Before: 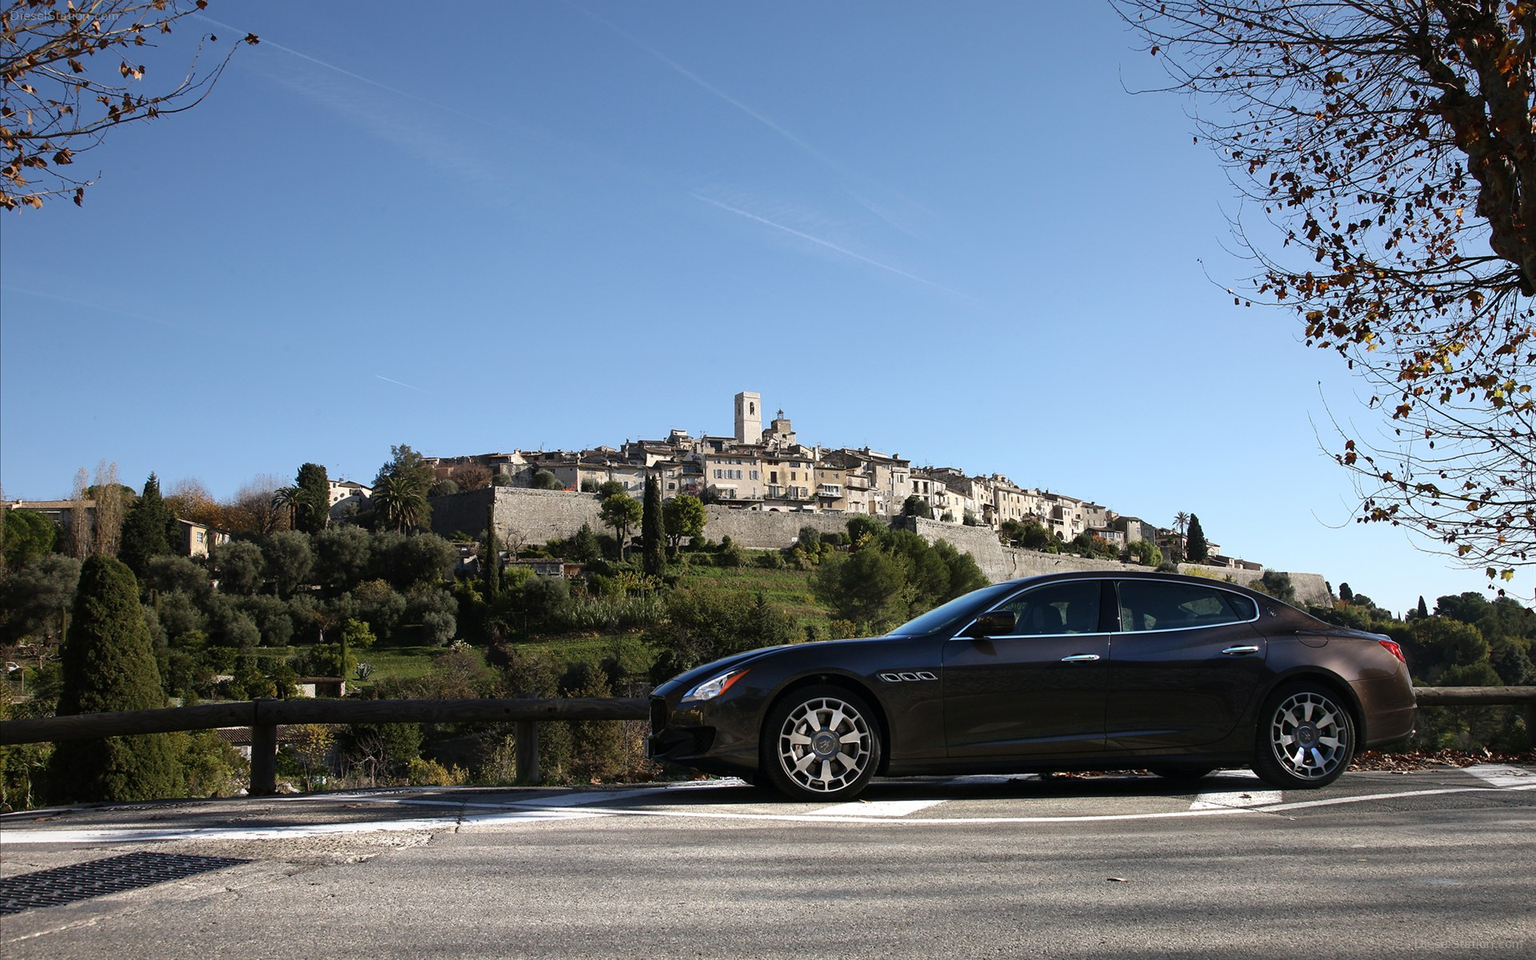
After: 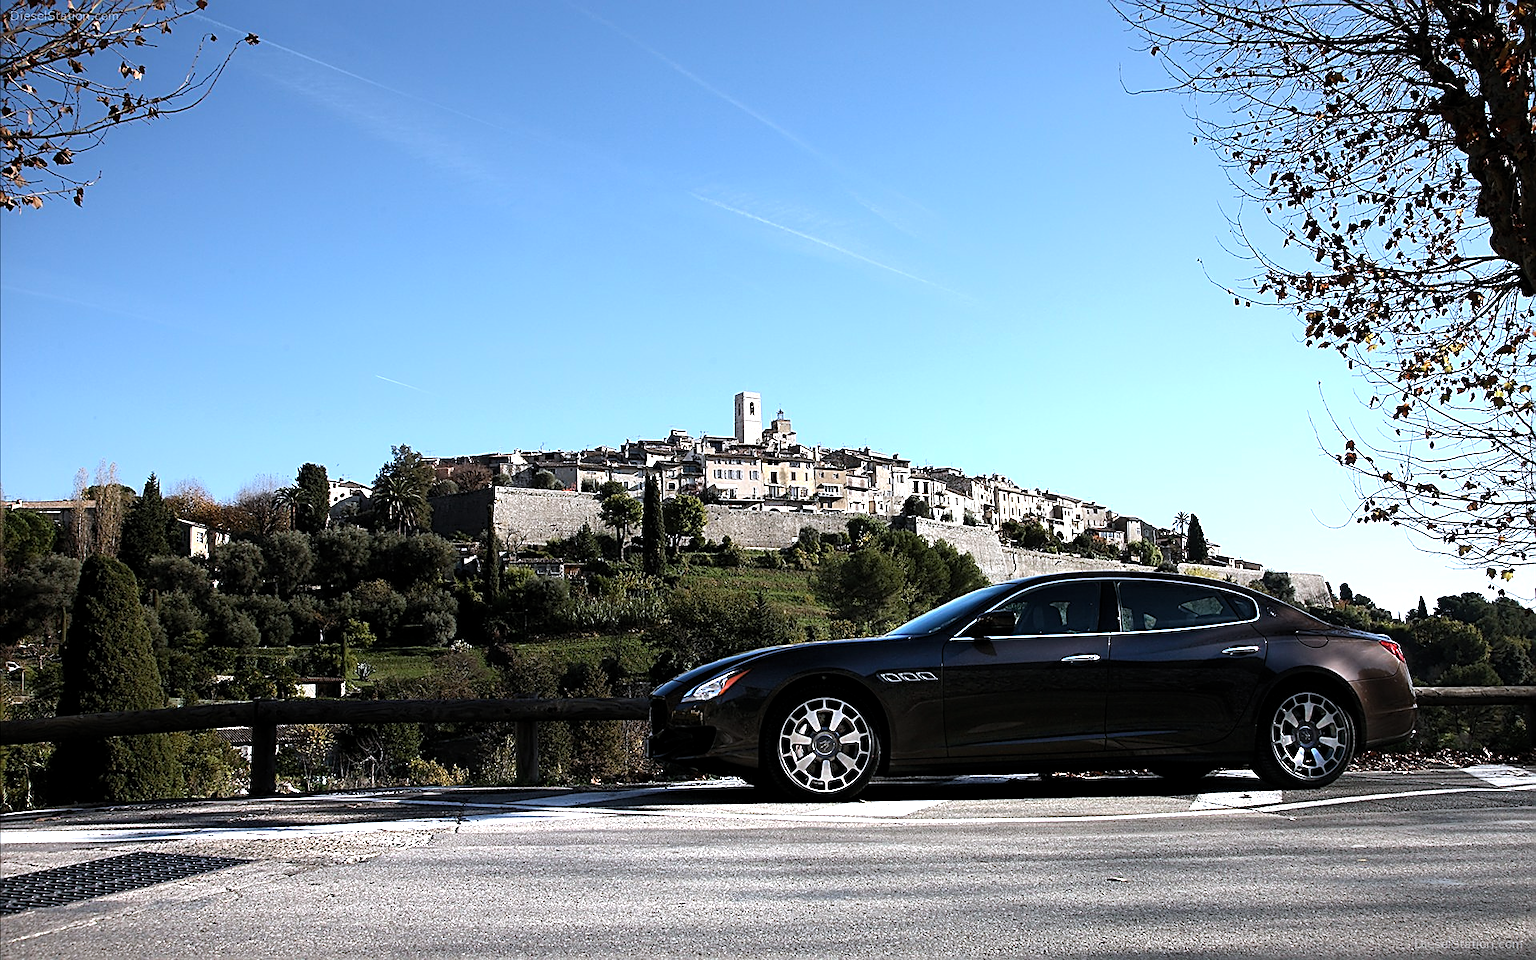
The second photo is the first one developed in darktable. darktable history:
color correction: highlights a* -0.704, highlights b* -8.55
sharpen: amount 0.899
tone equalizer: -8 EV -0.741 EV, -7 EV -0.72 EV, -6 EV -0.566 EV, -5 EV -0.393 EV, -3 EV 0.382 EV, -2 EV 0.6 EV, -1 EV 0.685 EV, +0 EV 0.769 EV, smoothing diameter 2.2%, edges refinement/feathering 15.6, mask exposure compensation -1.57 EV, filter diffusion 5
levels: levels [0.018, 0.493, 1]
